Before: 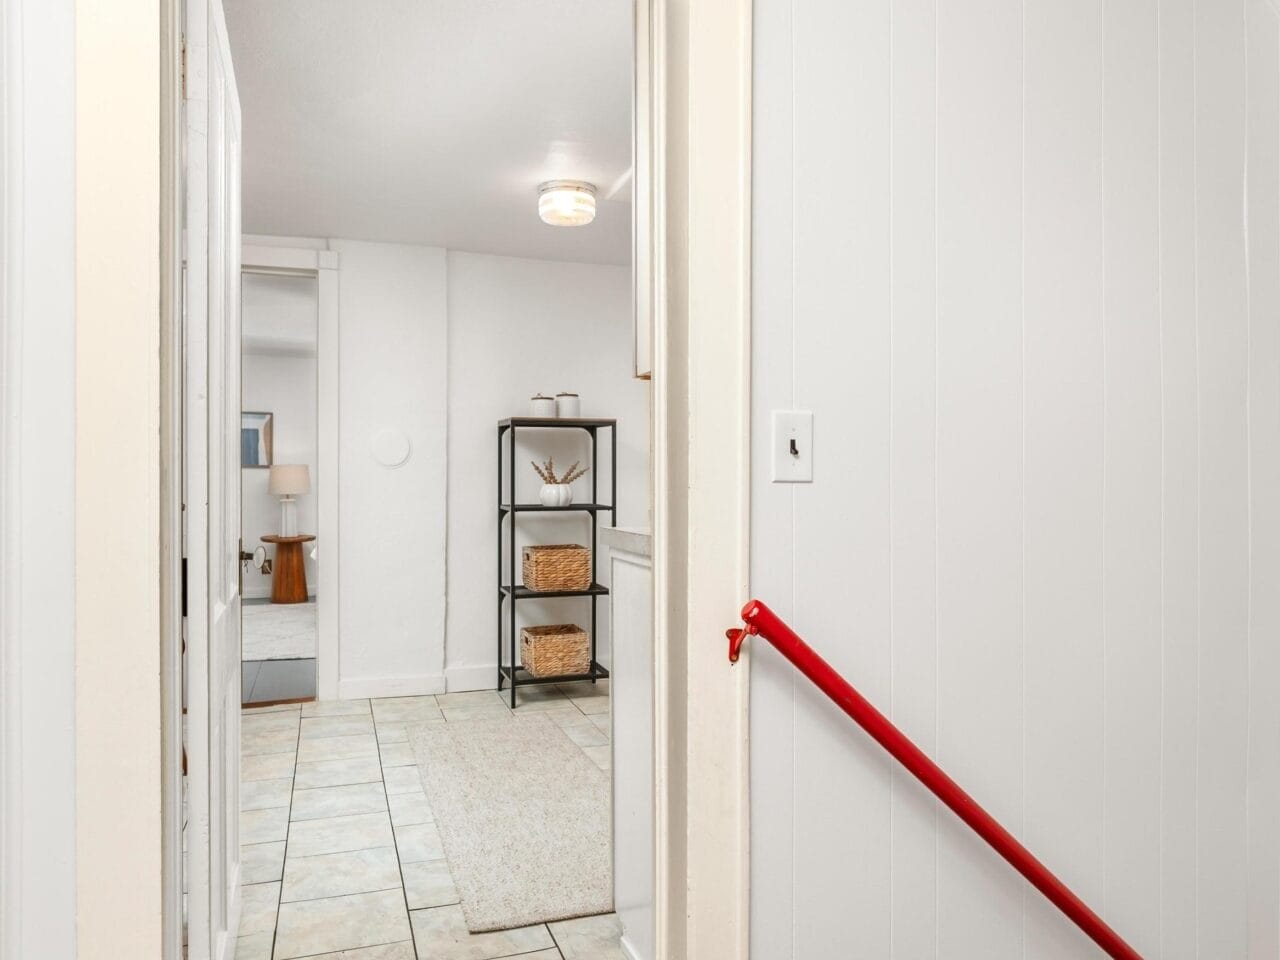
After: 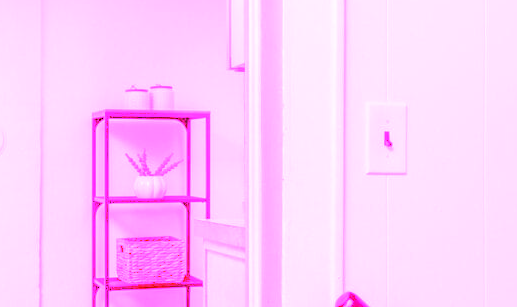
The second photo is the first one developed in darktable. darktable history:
white balance: red 8, blue 8
crop: left 31.751%, top 32.172%, right 27.8%, bottom 35.83%
